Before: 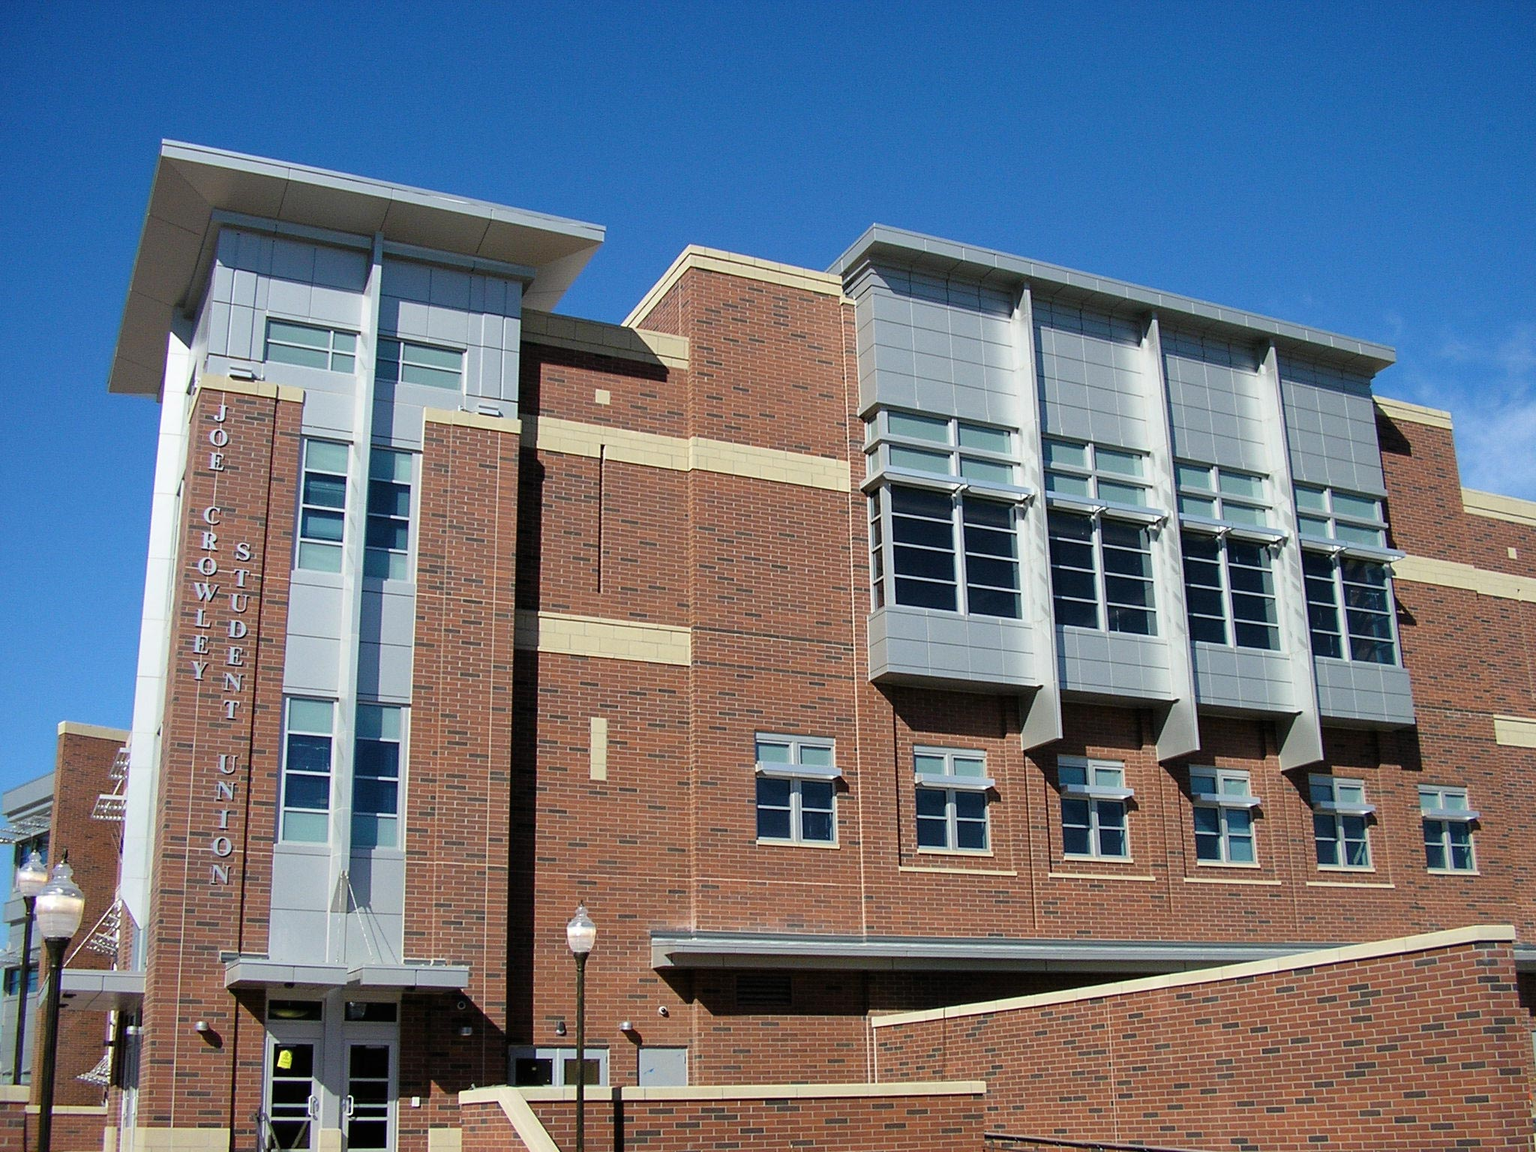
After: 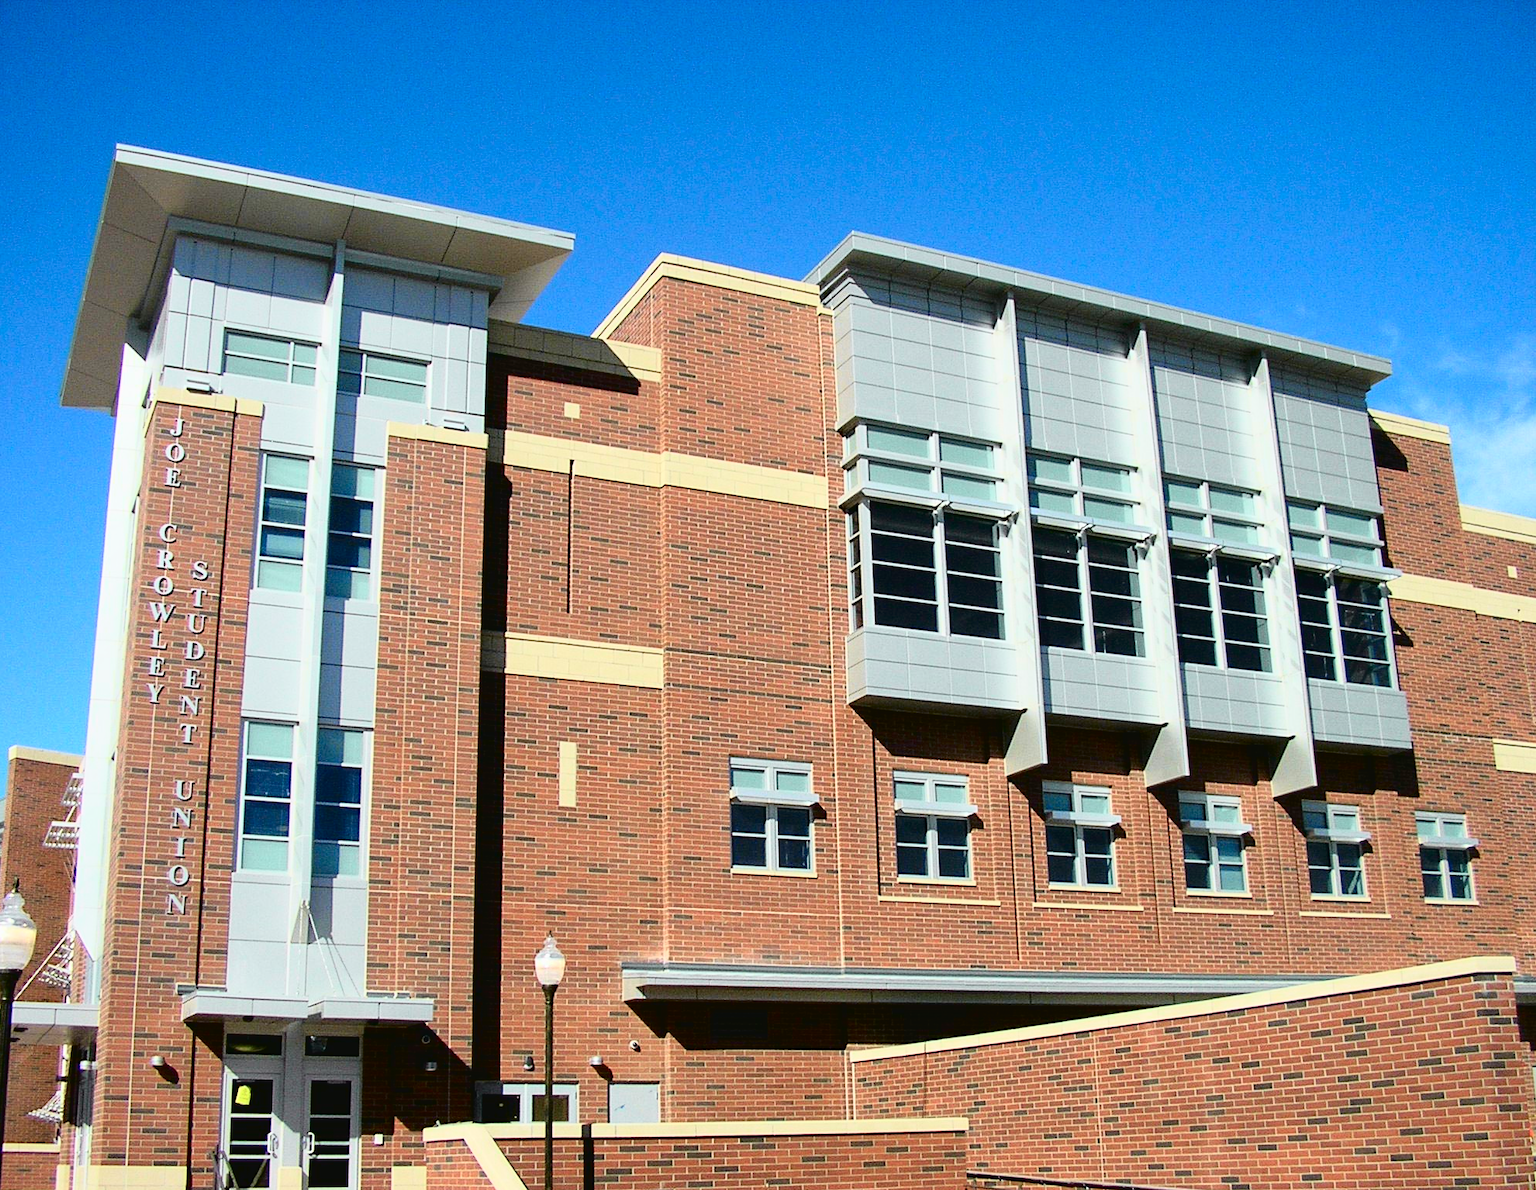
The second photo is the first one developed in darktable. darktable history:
tone curve: curves: ch0 [(0.003, 0.032) (0.037, 0.037) (0.149, 0.117) (0.297, 0.318) (0.41, 0.48) (0.541, 0.649) (0.722, 0.857) (0.875, 0.946) (1, 0.98)]; ch1 [(0, 0) (0.305, 0.325) (0.453, 0.437) (0.482, 0.474) (0.501, 0.498) (0.506, 0.503) (0.559, 0.576) (0.6, 0.635) (0.656, 0.707) (1, 1)]; ch2 [(0, 0) (0.323, 0.277) (0.408, 0.399) (0.45, 0.48) (0.499, 0.502) (0.515, 0.532) (0.573, 0.602) (0.653, 0.675) (0.75, 0.756) (1, 1)], color space Lab, independent channels, preserve colors none
exposure: black level correction 0.002, exposure 0.15 EV, compensate highlight preservation false
crop and rotate: left 3.238%
